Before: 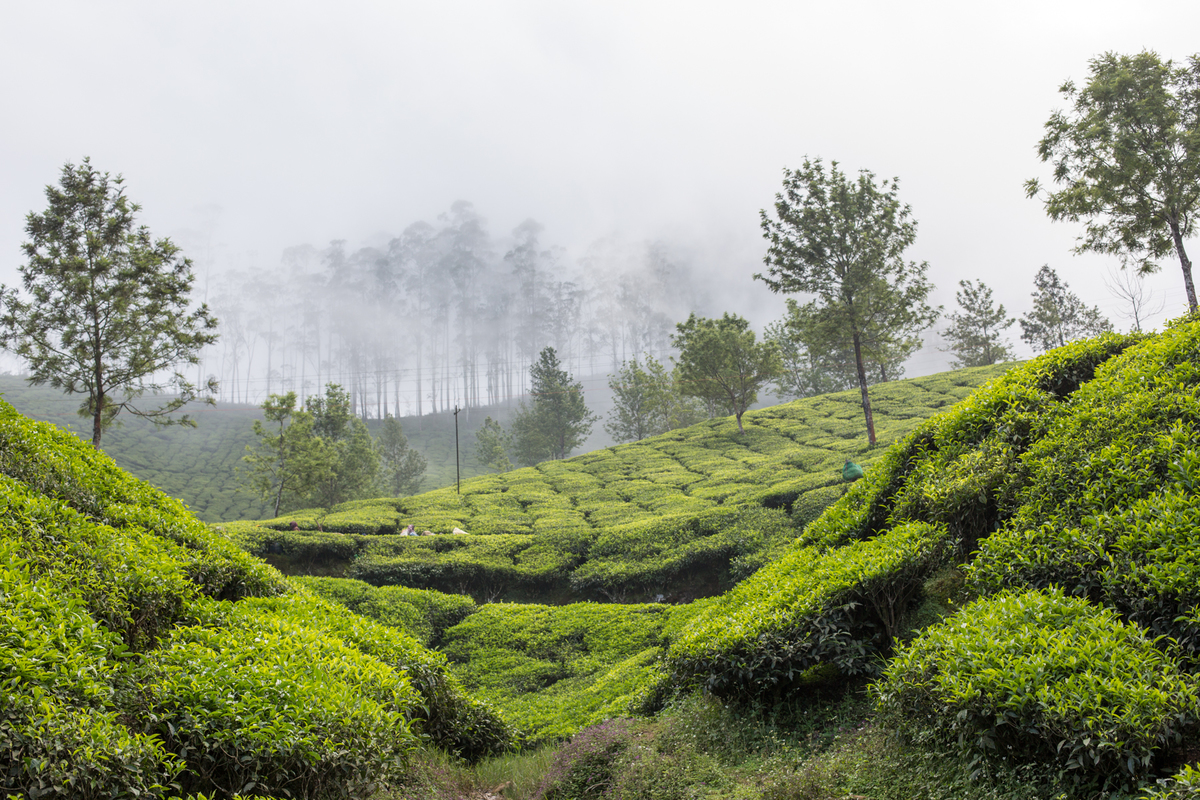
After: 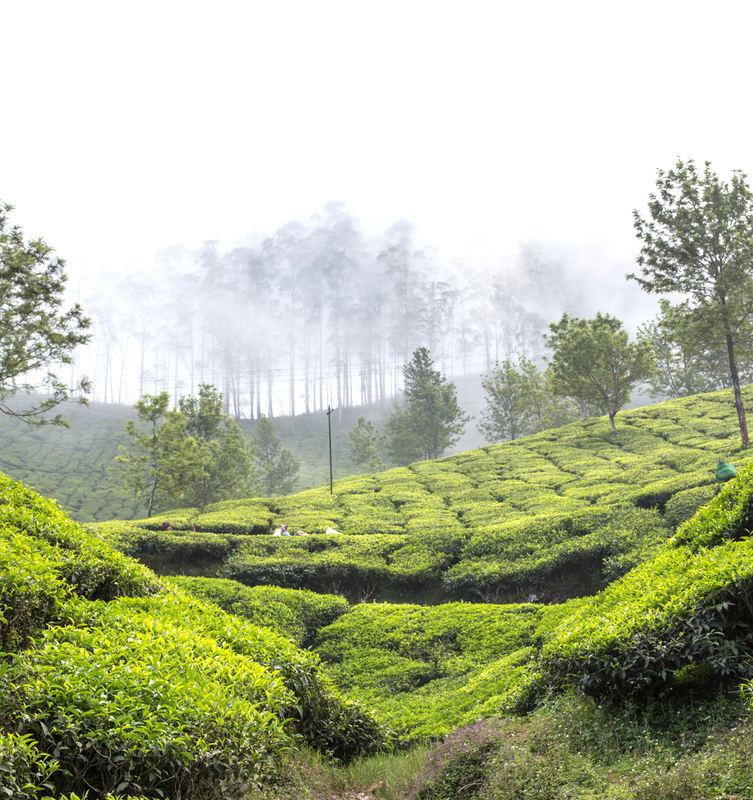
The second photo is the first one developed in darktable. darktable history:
crop: left 10.644%, right 26.528%
exposure: exposure 0.507 EV, compensate highlight preservation false
